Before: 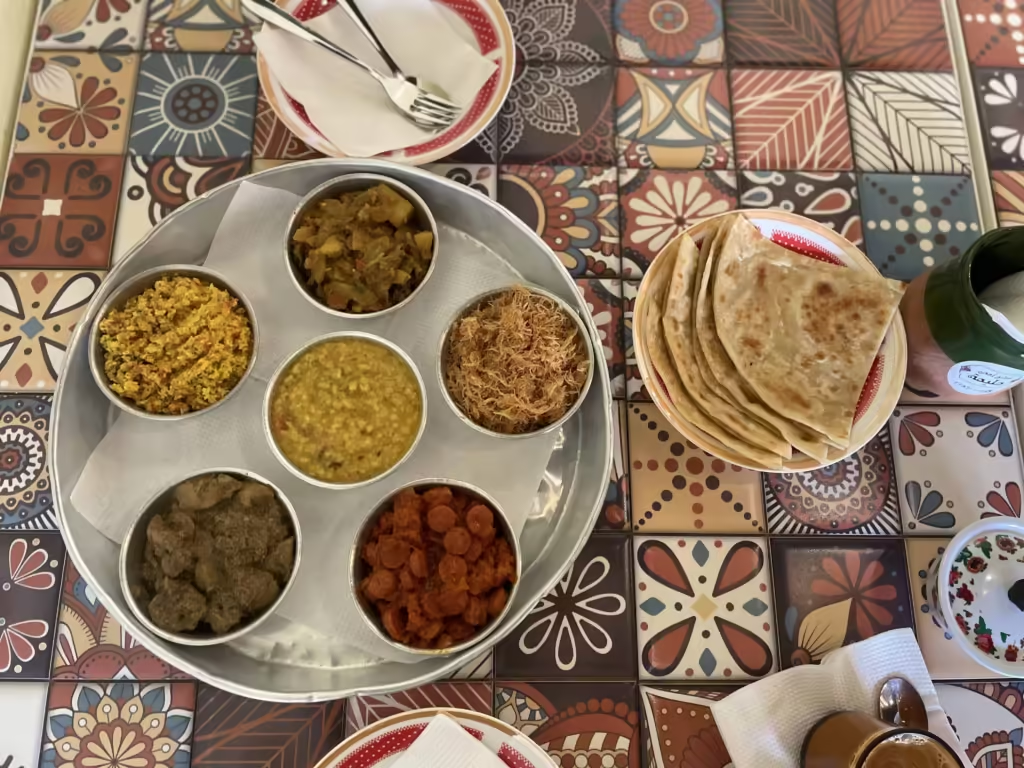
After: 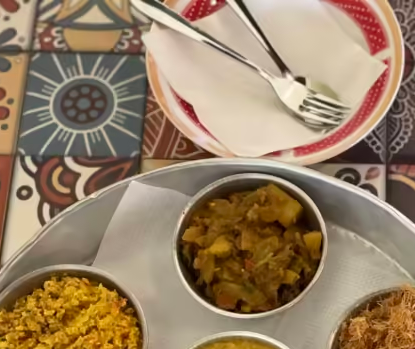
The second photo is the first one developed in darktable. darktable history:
crop and rotate: left 10.934%, top 0.116%, right 48.517%, bottom 54.388%
